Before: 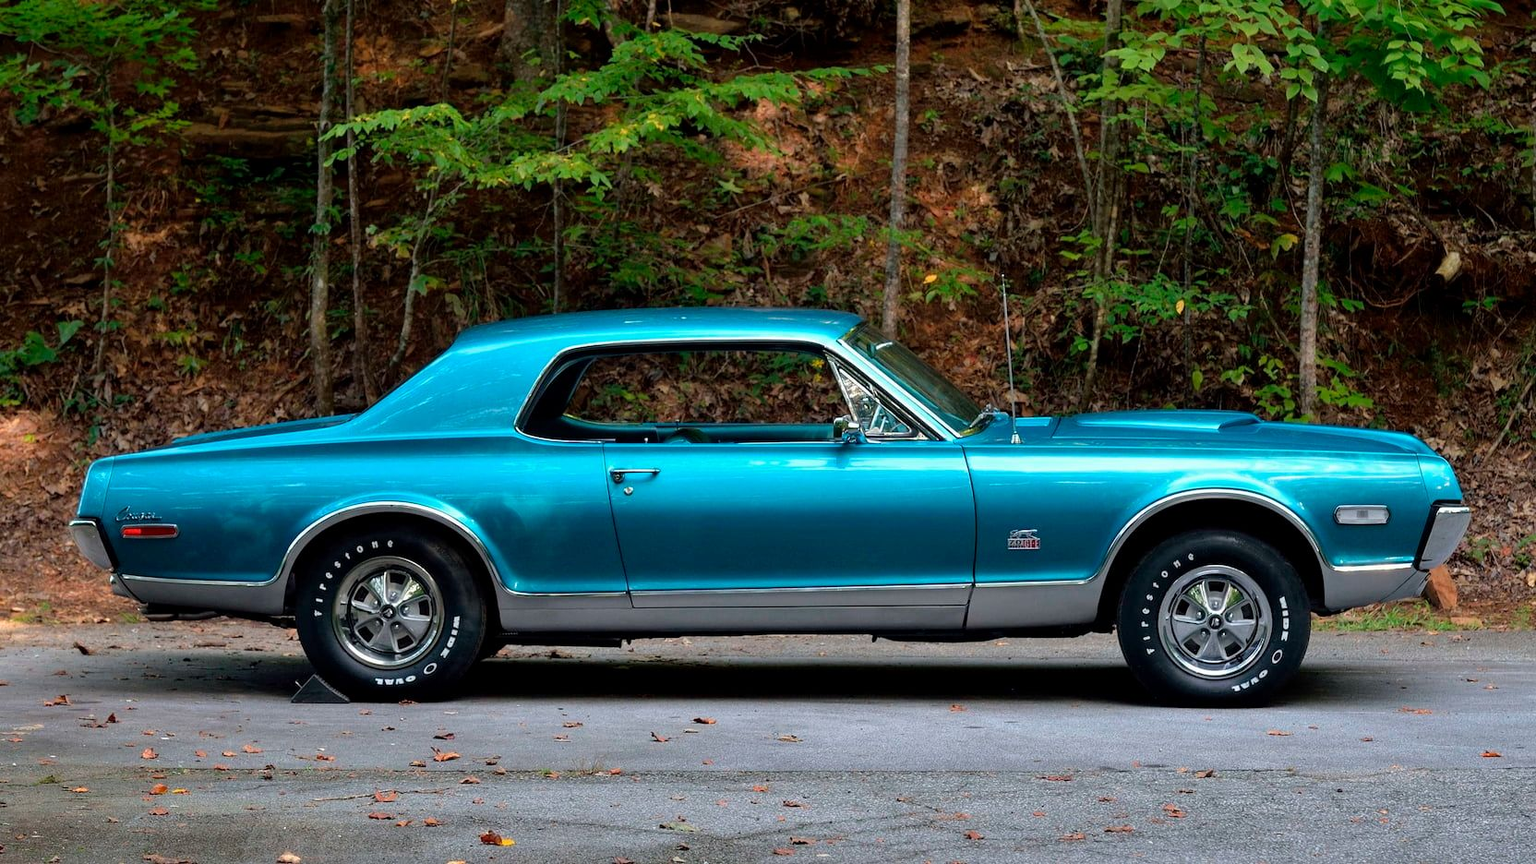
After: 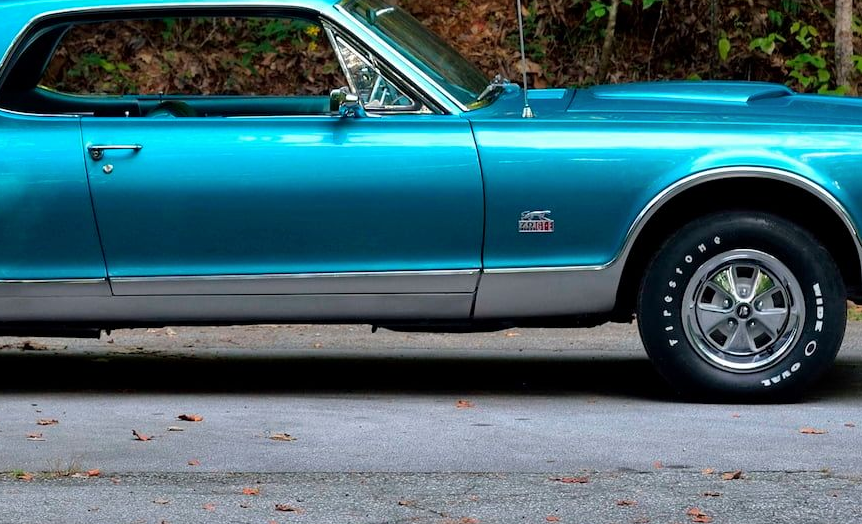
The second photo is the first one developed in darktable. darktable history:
tone equalizer: on, module defaults
crop: left 34.479%, top 38.822%, right 13.718%, bottom 5.172%
shadows and highlights: shadows 24.5, highlights -78.15, soften with gaussian
